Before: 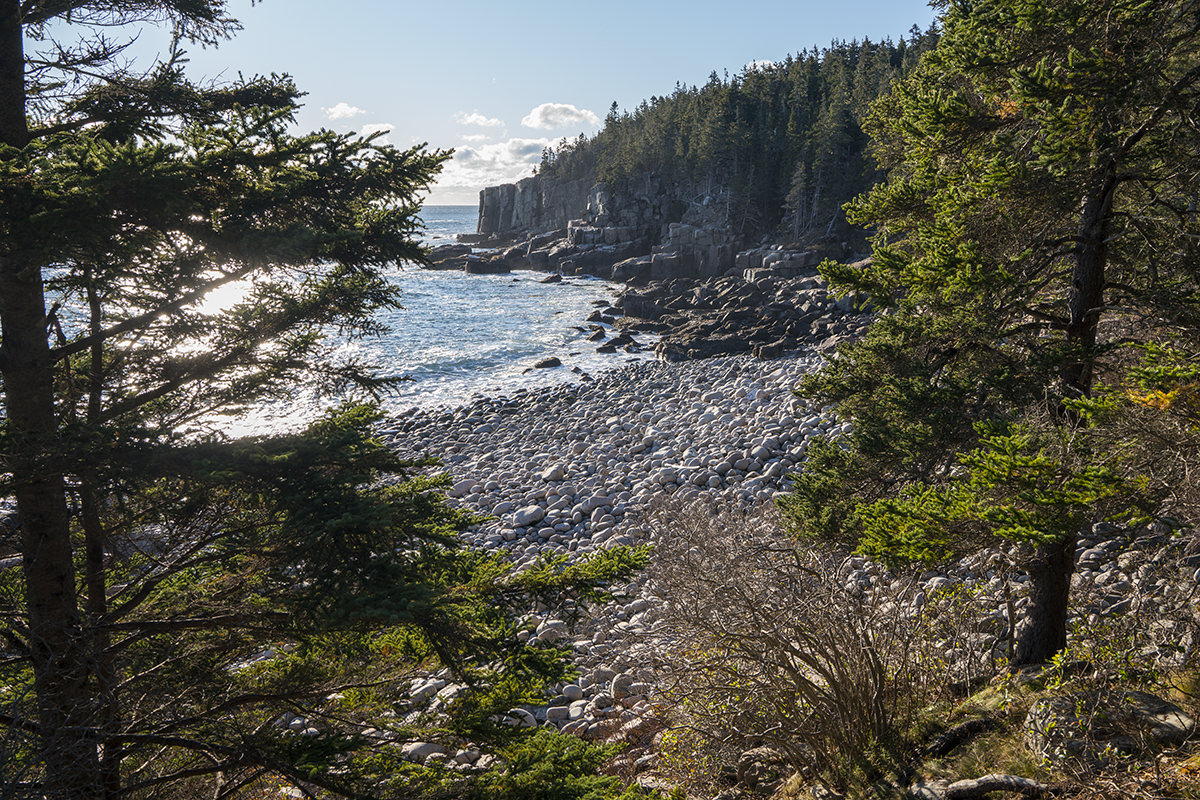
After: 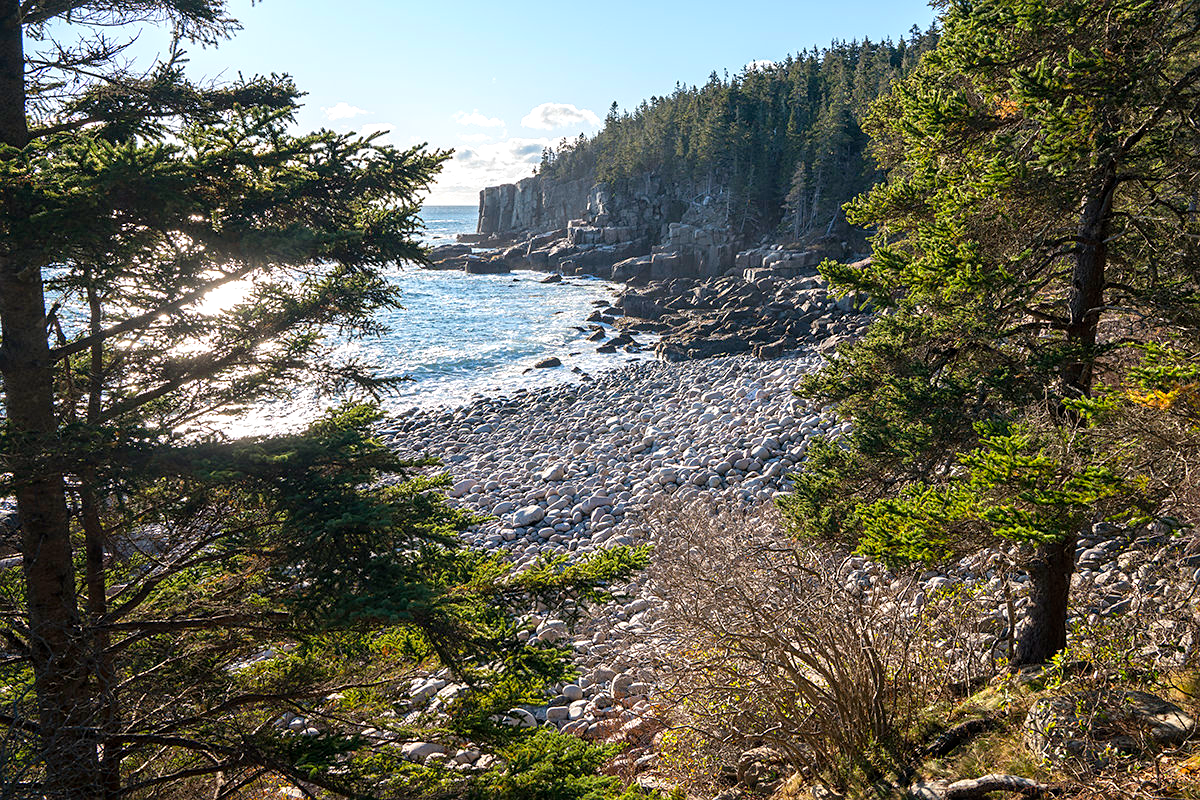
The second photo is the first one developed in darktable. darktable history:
exposure: black level correction 0, exposure 0.395 EV, compensate highlight preservation false
sharpen: amount 0.202
levels: levels [0, 0.478, 1]
